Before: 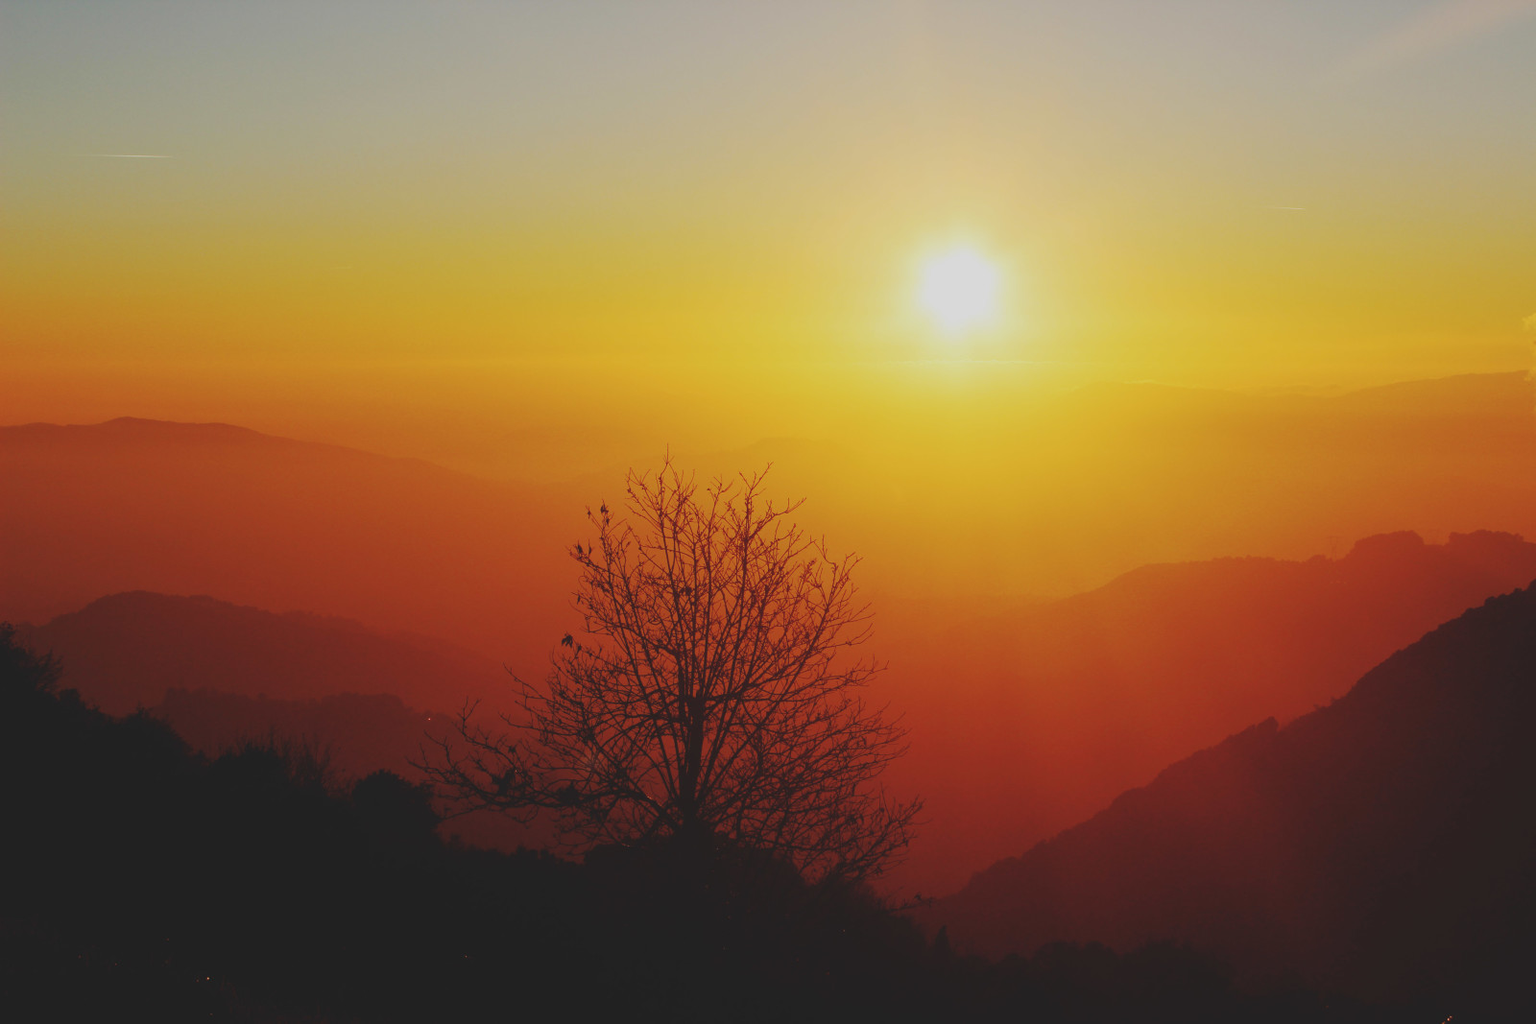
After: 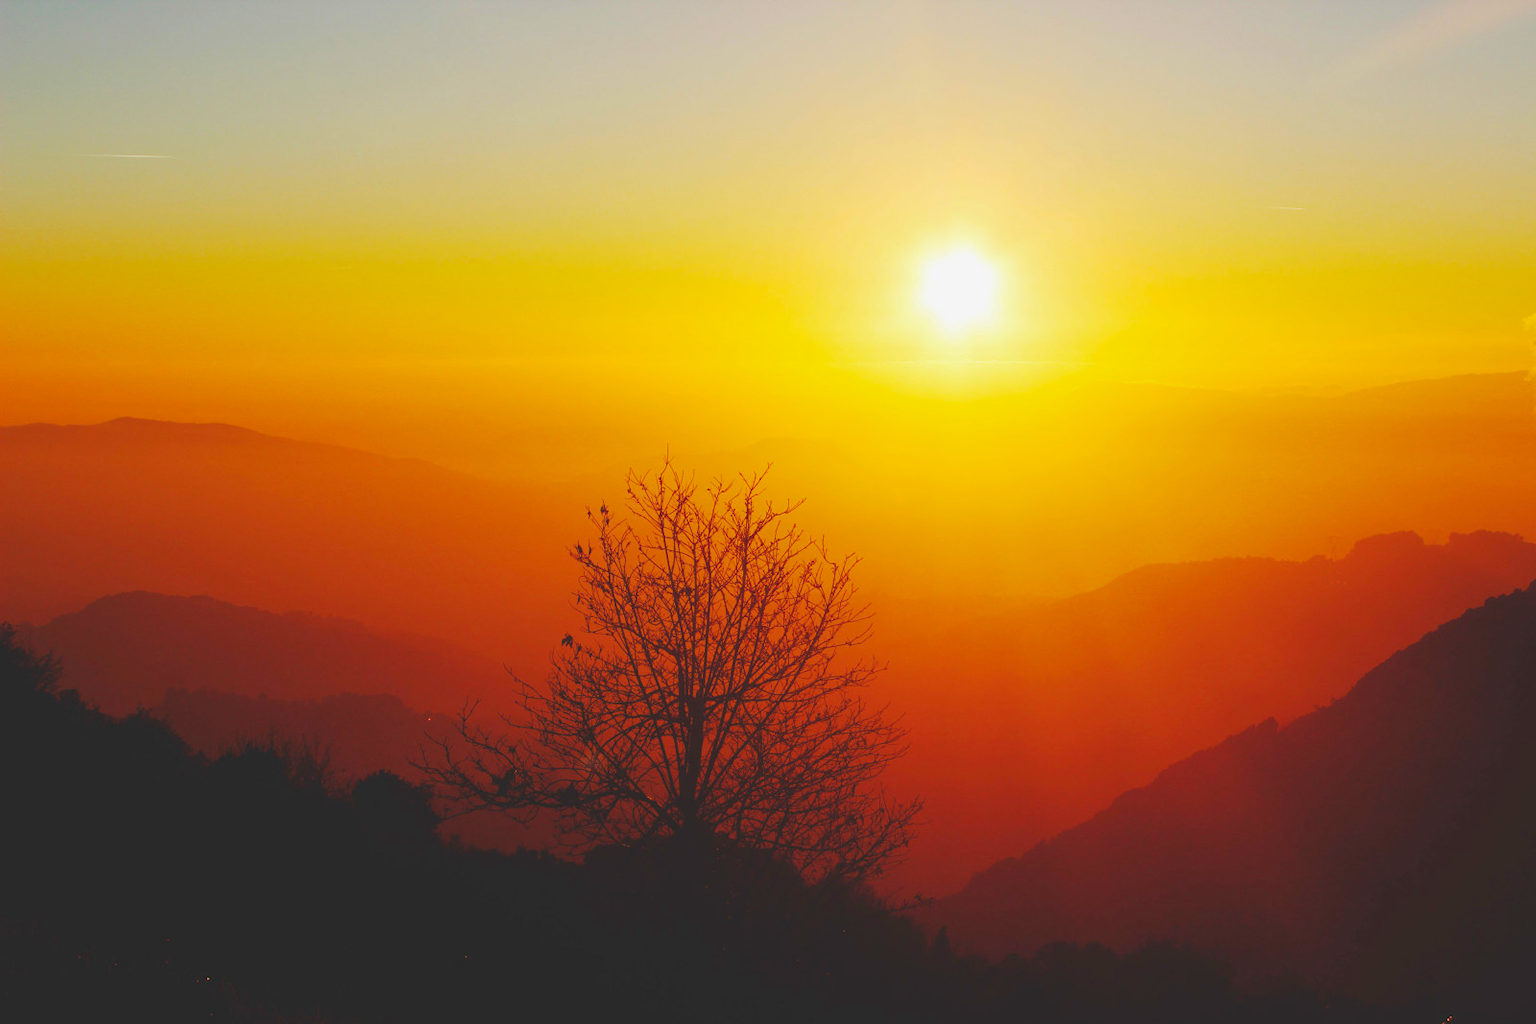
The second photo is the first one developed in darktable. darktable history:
color balance rgb: perceptual saturation grading › global saturation 0.79%, perceptual brilliance grading › global brilliance 9.724%, perceptual brilliance grading › shadows 15.08%, global vibrance 33.617%
